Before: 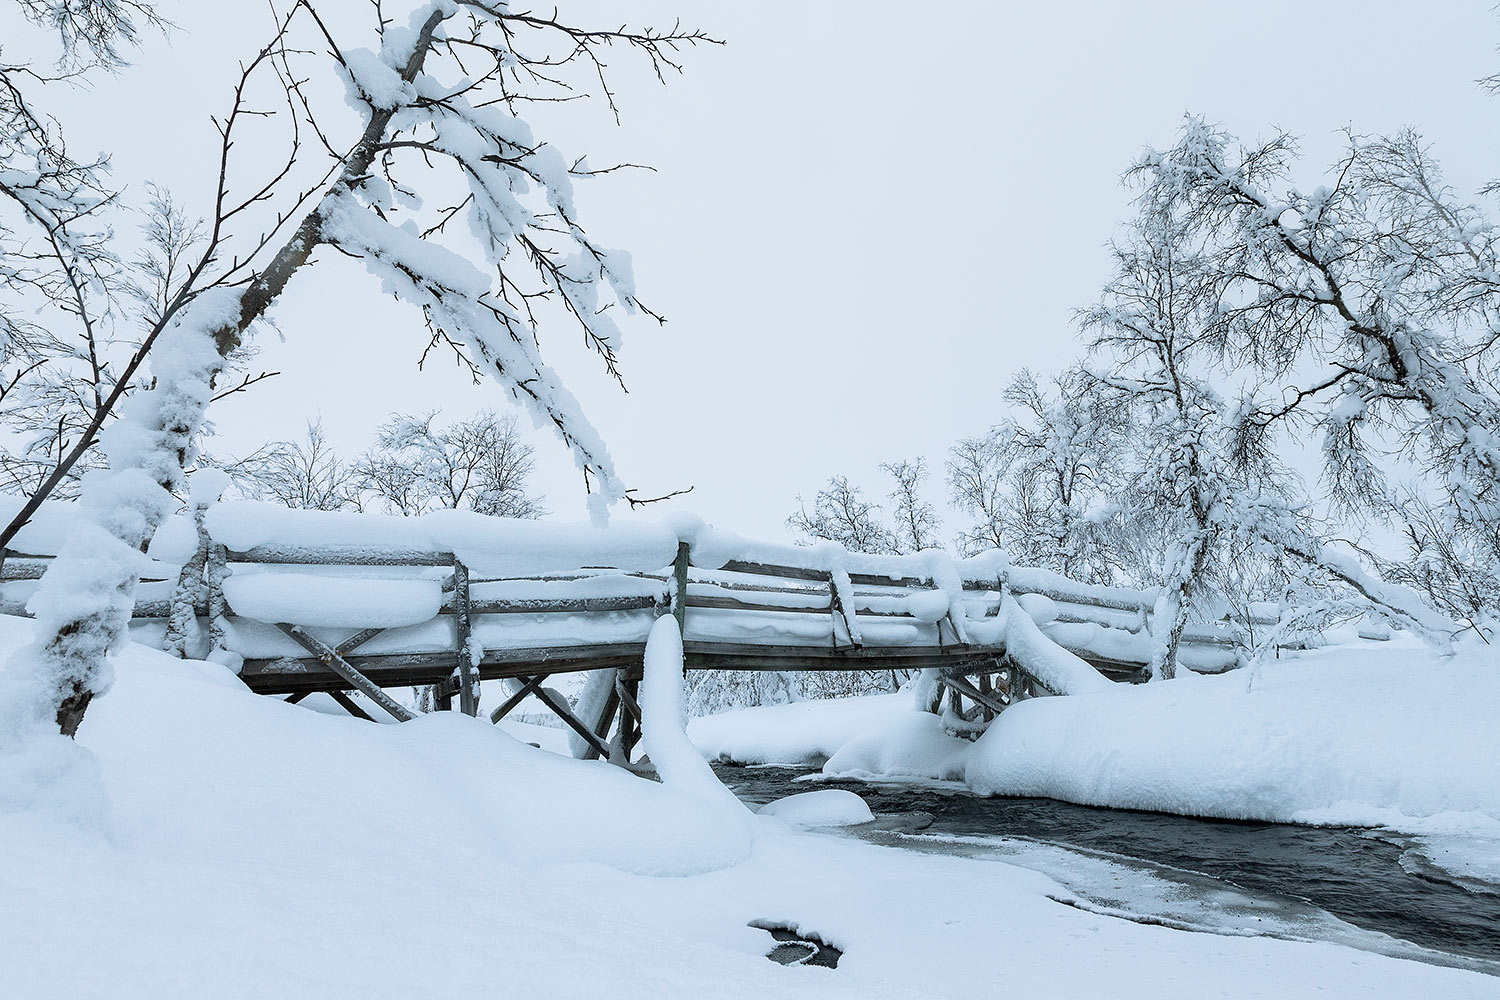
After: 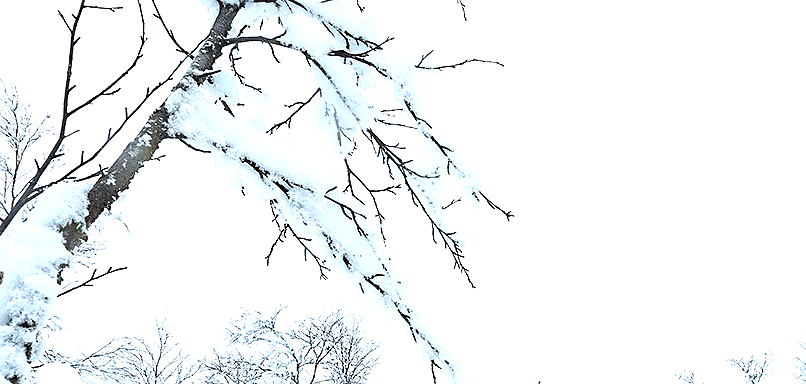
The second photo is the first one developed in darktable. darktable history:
crop: left 10.202%, top 10.524%, right 36.041%, bottom 51.02%
sharpen: on, module defaults
exposure: black level correction 0, exposure 0.949 EV, compensate highlight preservation false
